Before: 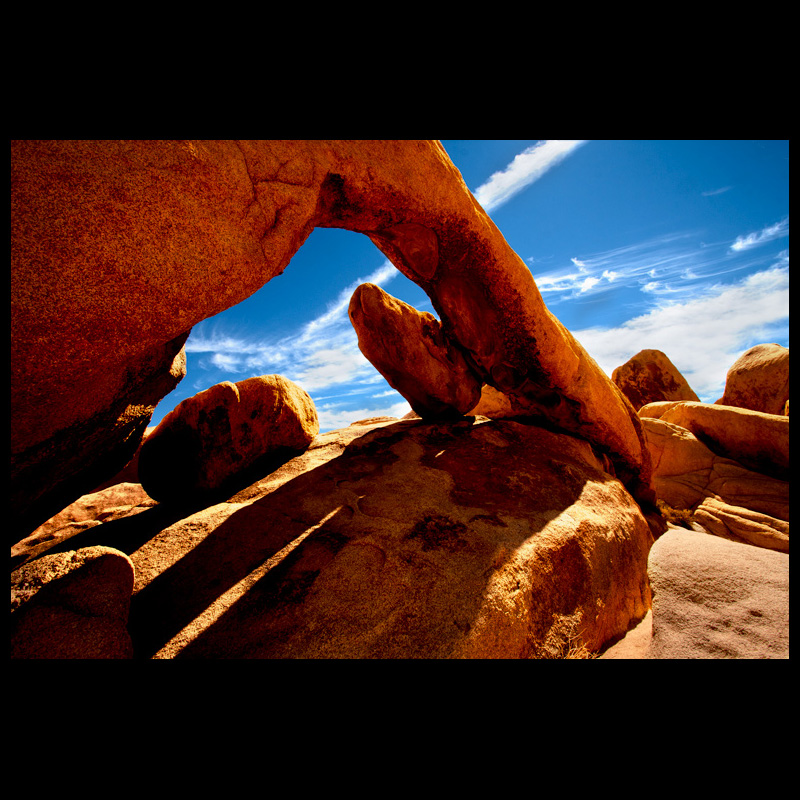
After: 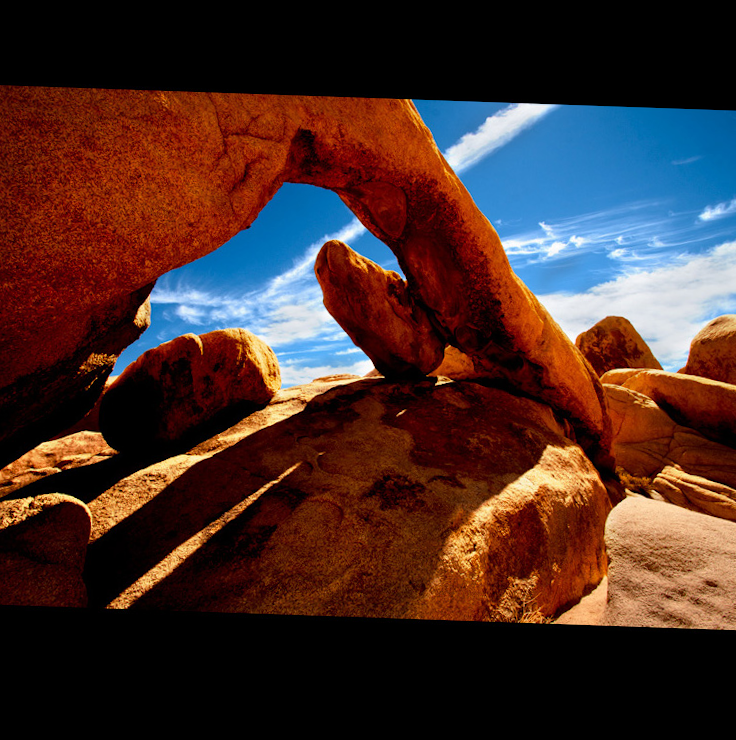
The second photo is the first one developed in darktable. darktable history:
crop and rotate: angle -1.98°, left 3.119%, top 3.824%, right 1.645%, bottom 0.471%
